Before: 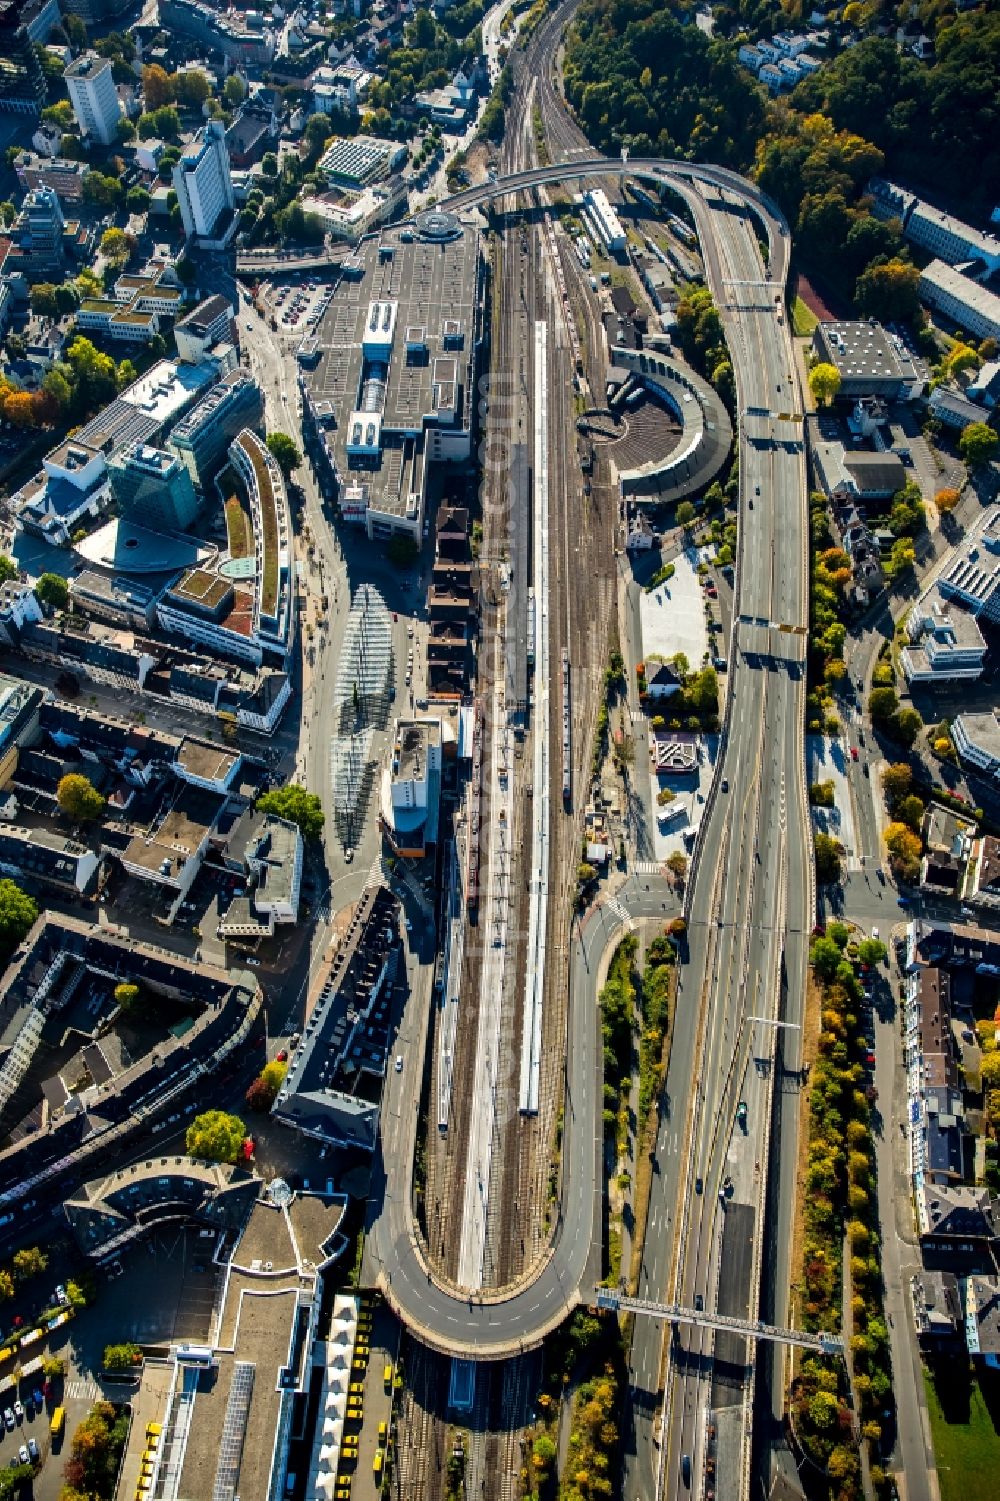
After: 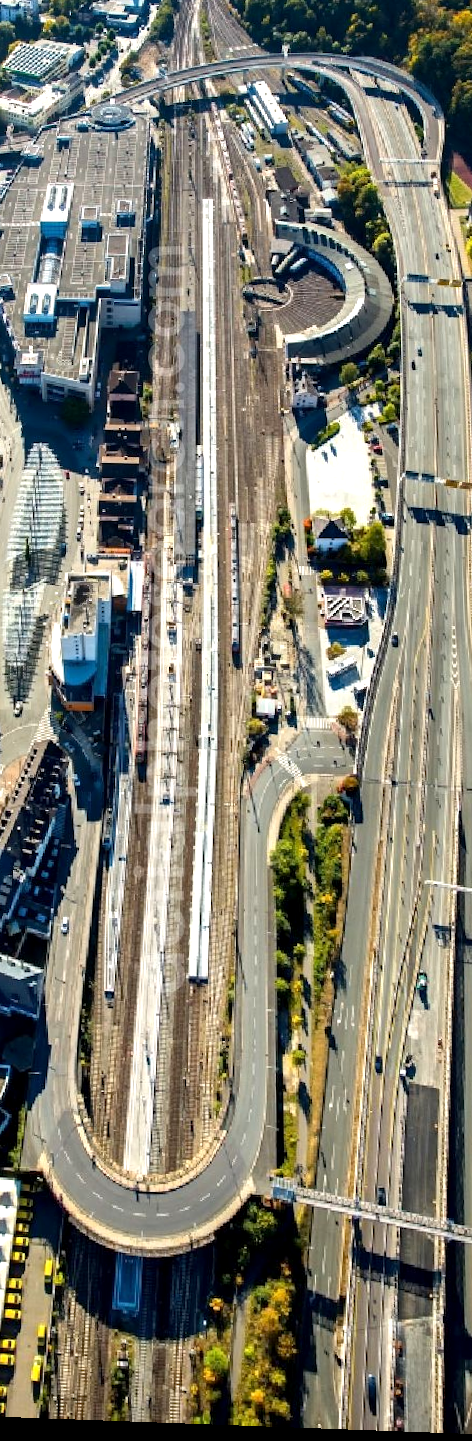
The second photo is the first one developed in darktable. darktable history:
crop: left 33.452%, top 6.025%, right 23.155%
exposure: black level correction 0.001, exposure 0.5 EV, compensate exposure bias true, compensate highlight preservation false
rotate and perspective: rotation 0.128°, lens shift (vertical) -0.181, lens shift (horizontal) -0.044, shear 0.001, automatic cropping off
